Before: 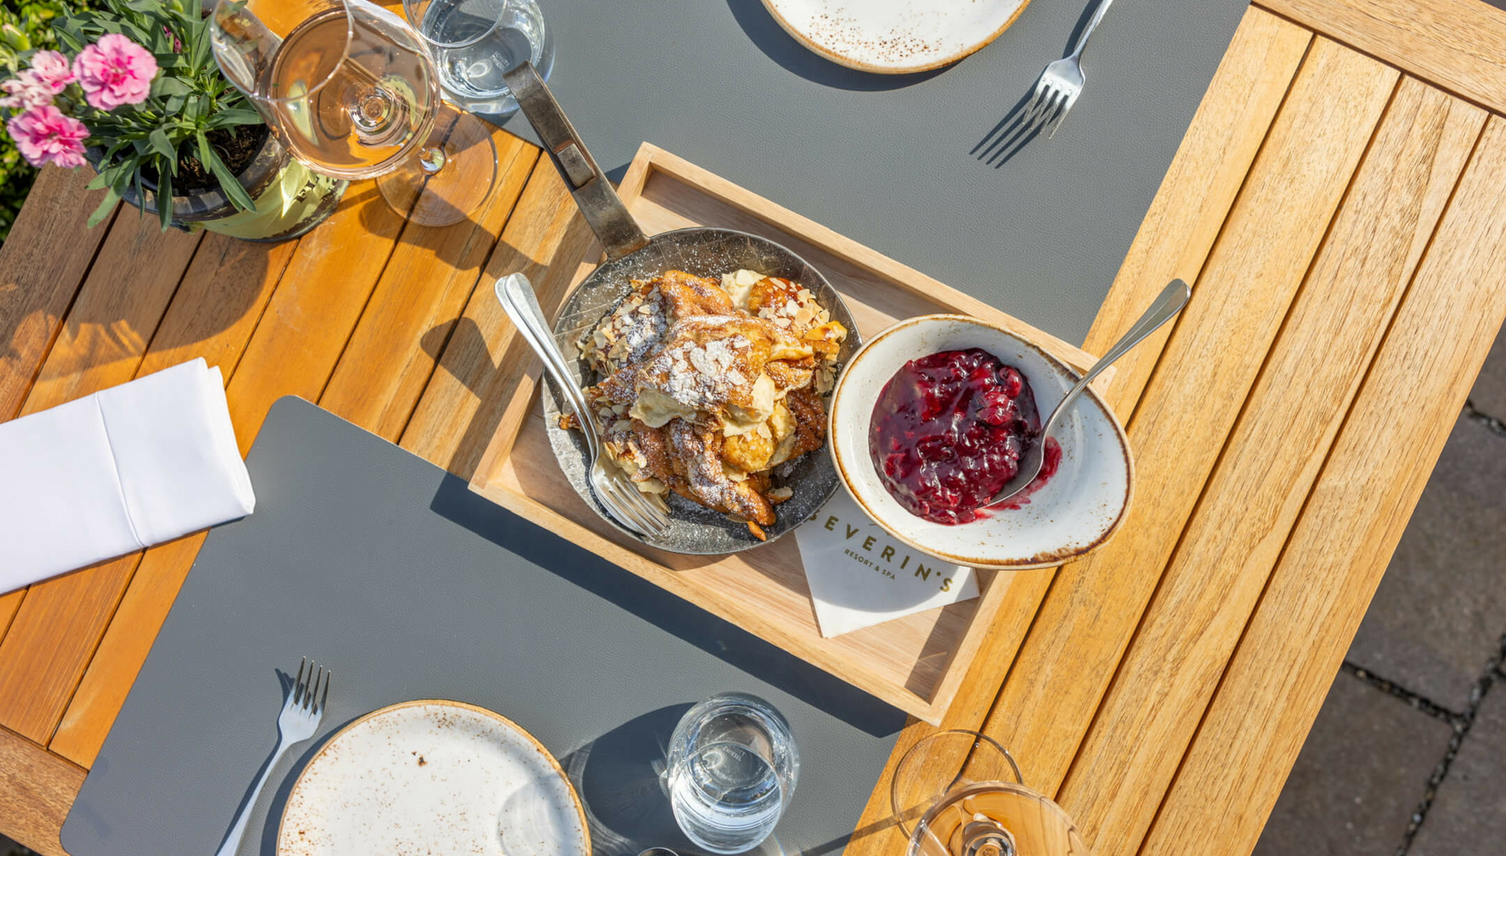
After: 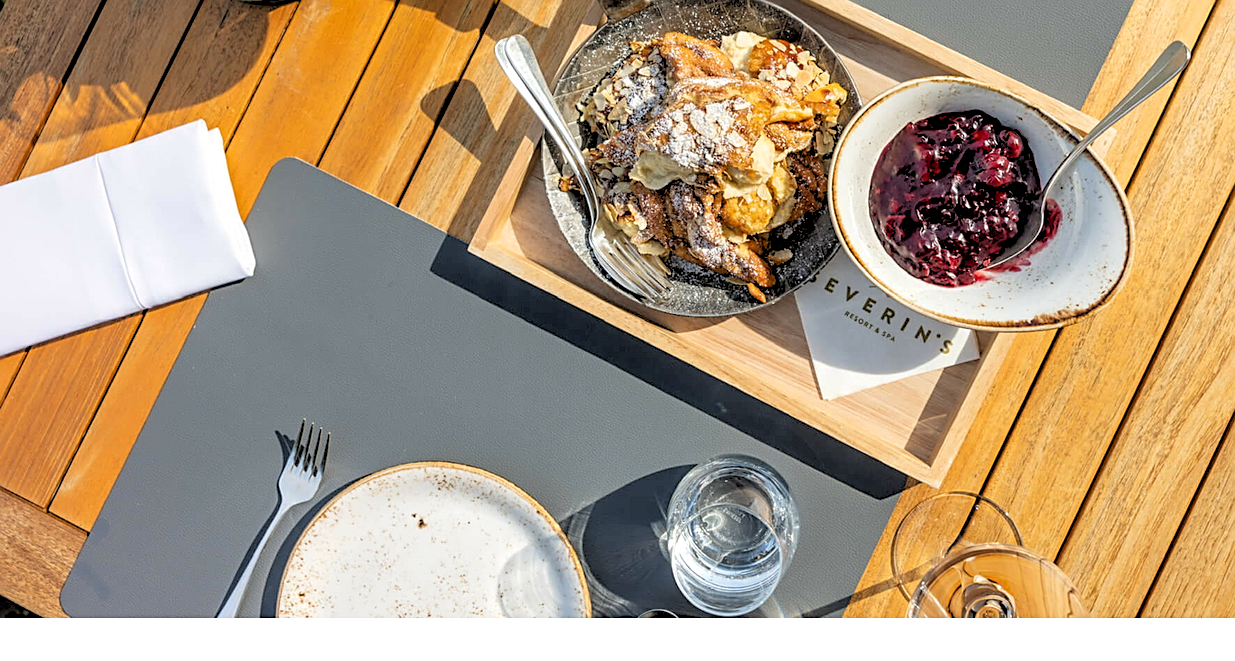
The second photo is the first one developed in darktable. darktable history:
crop: top 26.531%, right 17.959%
rgb levels: levels [[0.029, 0.461, 0.922], [0, 0.5, 1], [0, 0.5, 1]]
sharpen: on, module defaults
